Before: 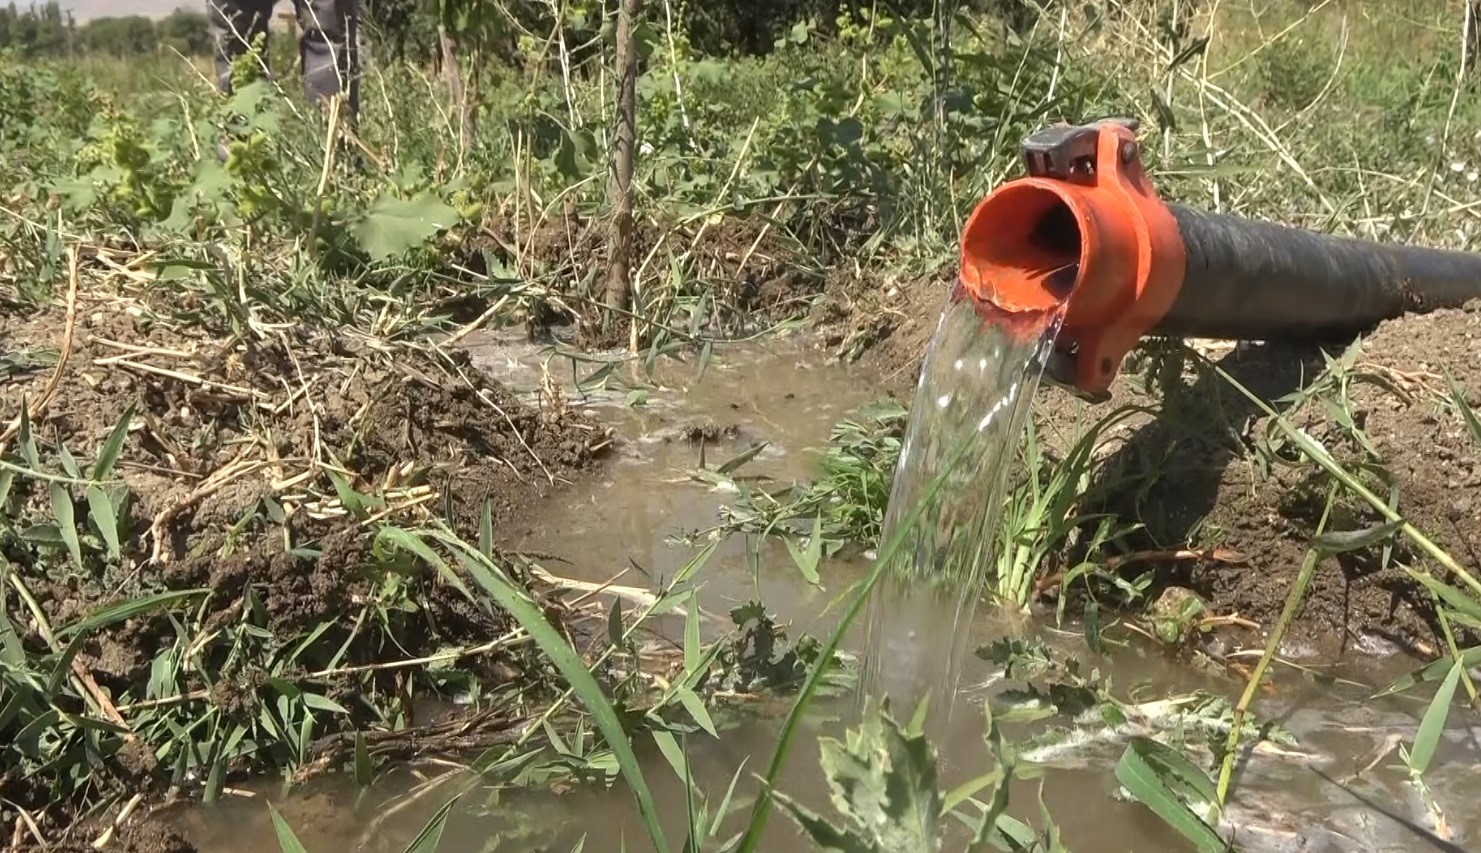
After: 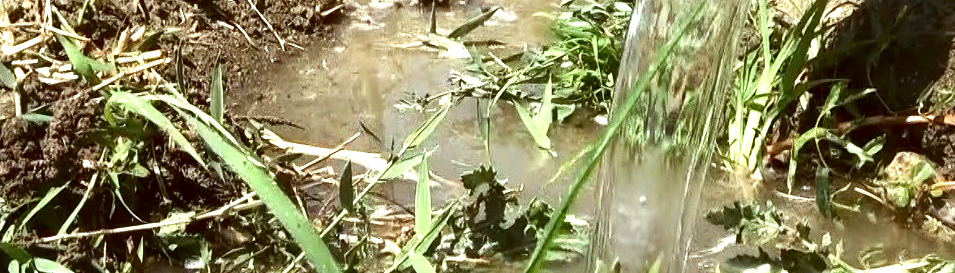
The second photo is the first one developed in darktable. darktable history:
exposure: black level correction 0, exposure 0.95 EV, compensate exposure bias true, compensate highlight preservation false
local contrast: mode bilateral grid, contrast 26, coarseness 61, detail 152%, midtone range 0.2
crop: left 18.187%, top 51.038%, right 17.311%, bottom 16.854%
color correction: highlights a* -4.86, highlights b* -3.74, shadows a* 4.23, shadows b* 4.33
contrast brightness saturation: contrast 0.13, brightness -0.224, saturation 0.149
